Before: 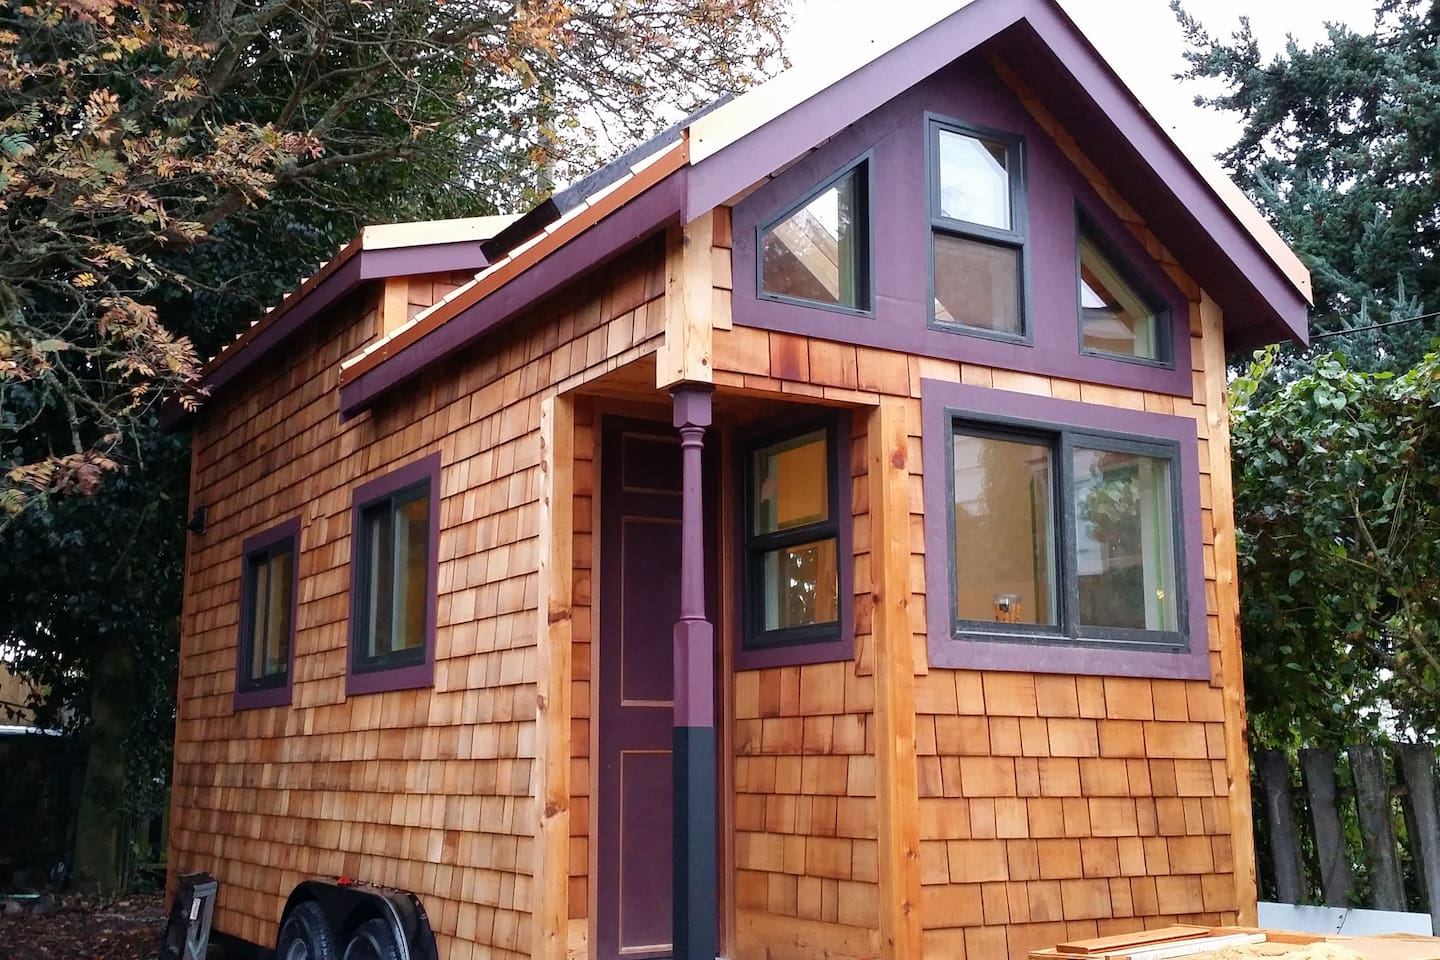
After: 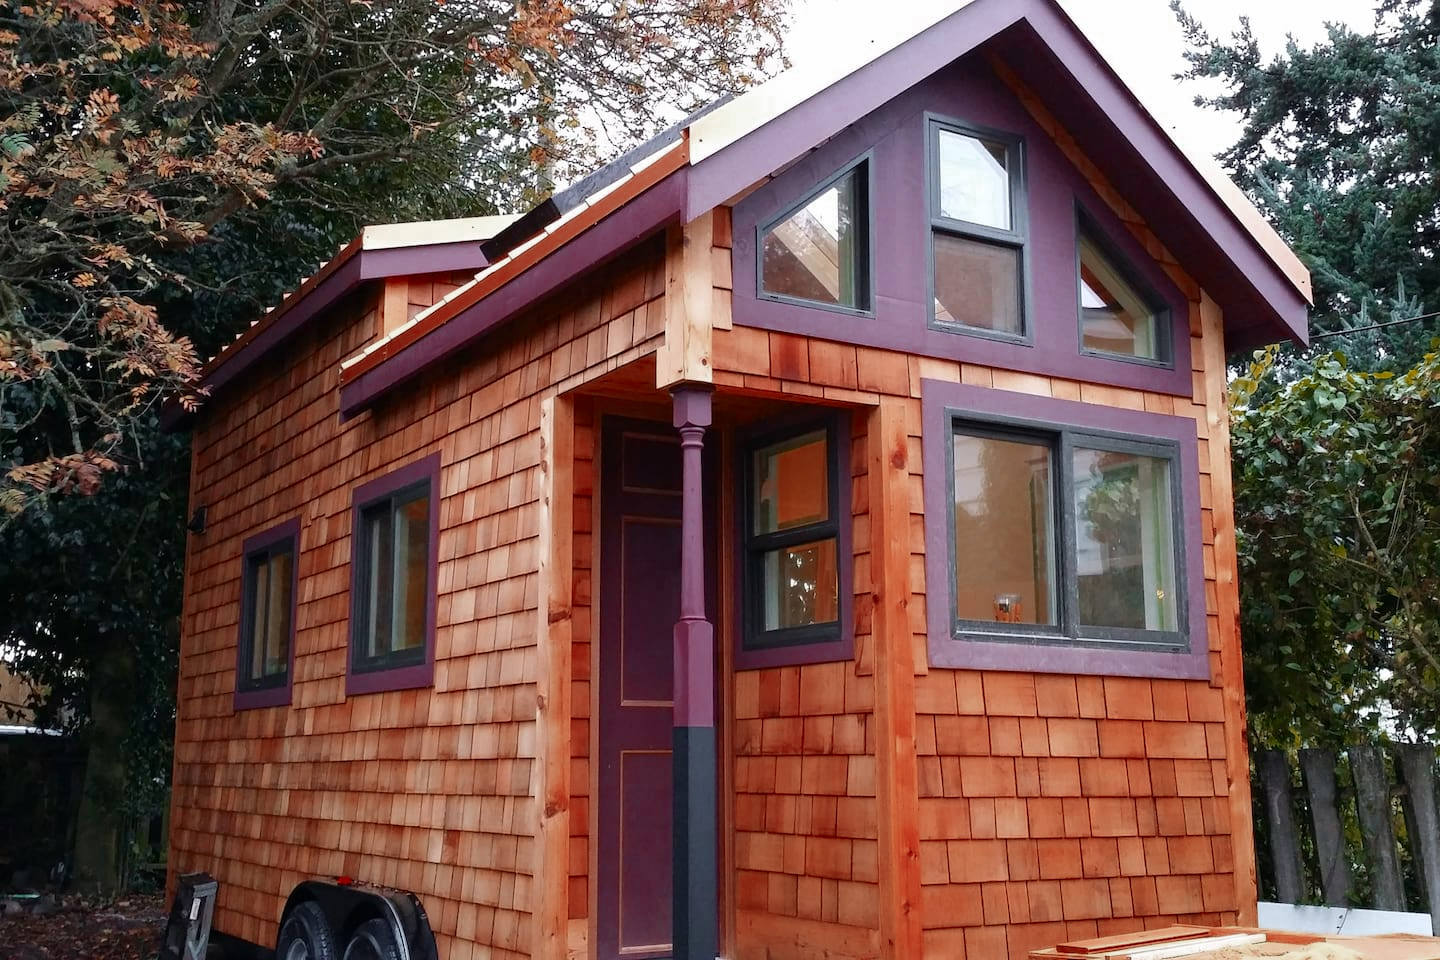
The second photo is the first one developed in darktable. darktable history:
color zones: curves: ch0 [(0, 0.299) (0.25, 0.383) (0.456, 0.352) (0.736, 0.571)]; ch1 [(0, 0.63) (0.151, 0.568) (0.254, 0.416) (0.47, 0.558) (0.732, 0.37) (0.909, 0.492)]; ch2 [(0.004, 0.604) (0.158, 0.443) (0.257, 0.403) (0.761, 0.468)]
white balance: red 1, blue 1
